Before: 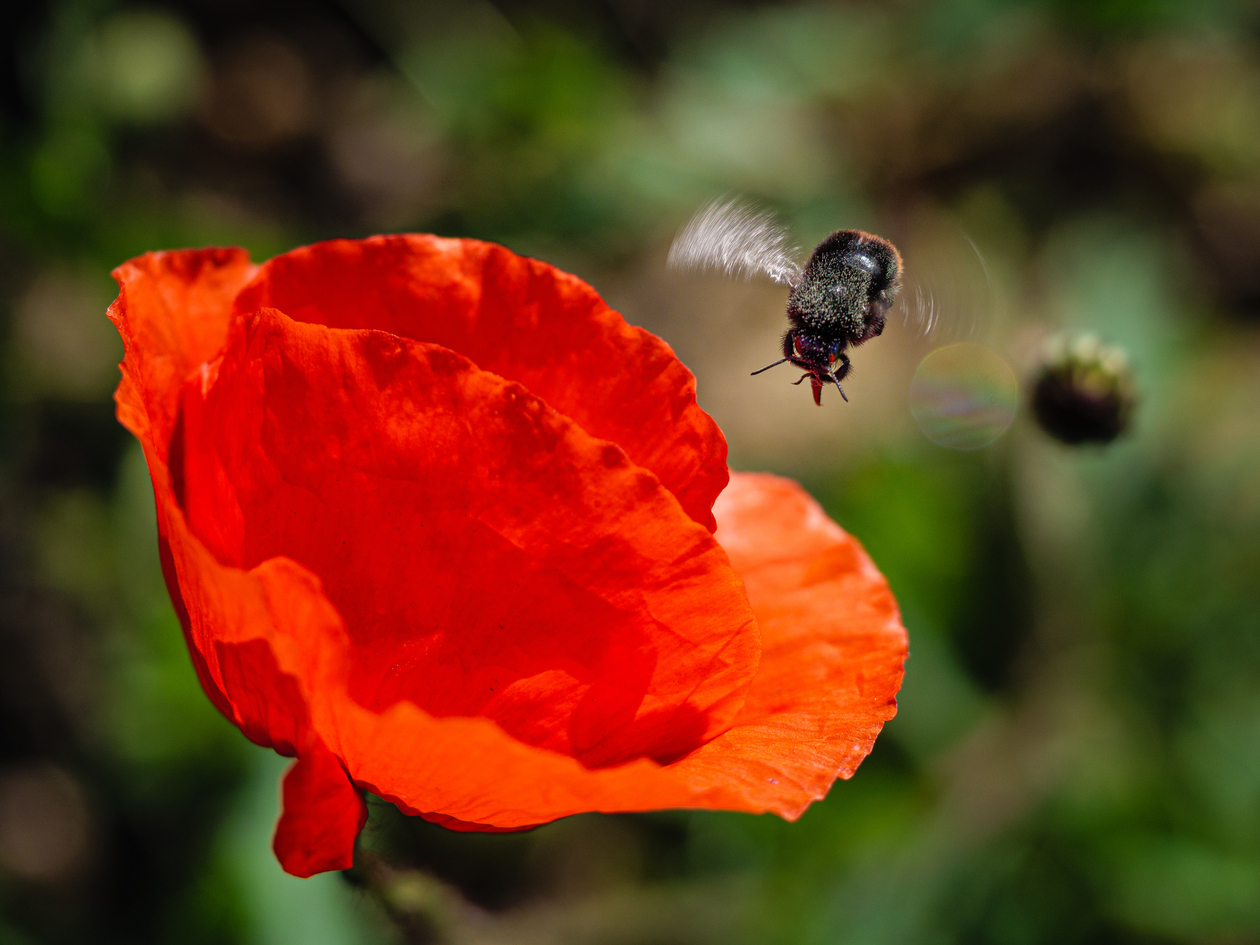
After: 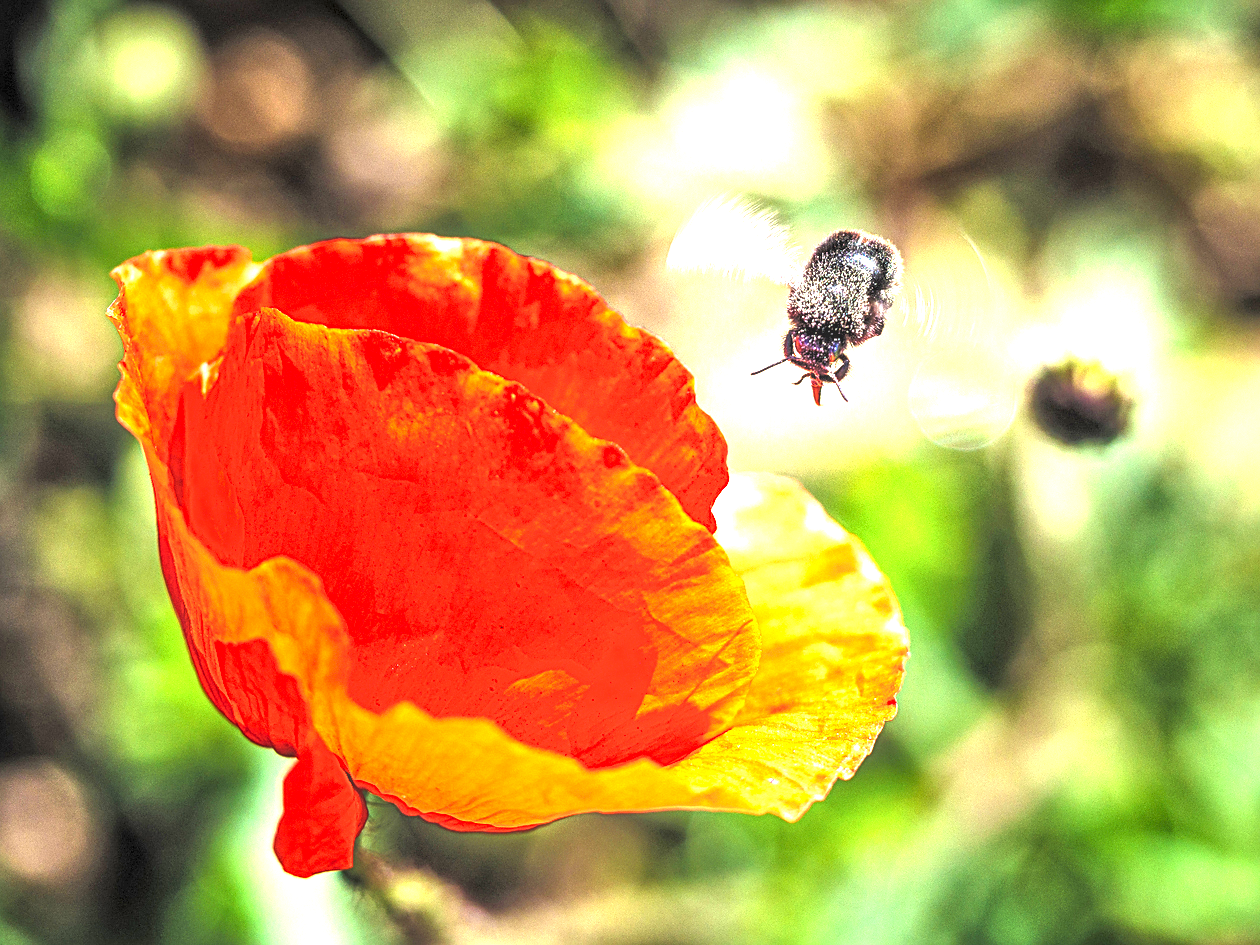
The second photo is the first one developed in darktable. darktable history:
sharpen: on, module defaults
exposure: exposure 3 EV, compensate highlight preservation false
tone equalizer: -7 EV 0.15 EV, -6 EV 0.6 EV, -5 EV 1.15 EV, -4 EV 1.33 EV, -3 EV 1.15 EV, -2 EV 0.6 EV, -1 EV 0.15 EV, mask exposure compensation -0.5 EV
tone curve: curves: ch0 [(0, 0) (0.153, 0.056) (1, 1)], color space Lab, linked channels, preserve colors none
local contrast: detail 130%
